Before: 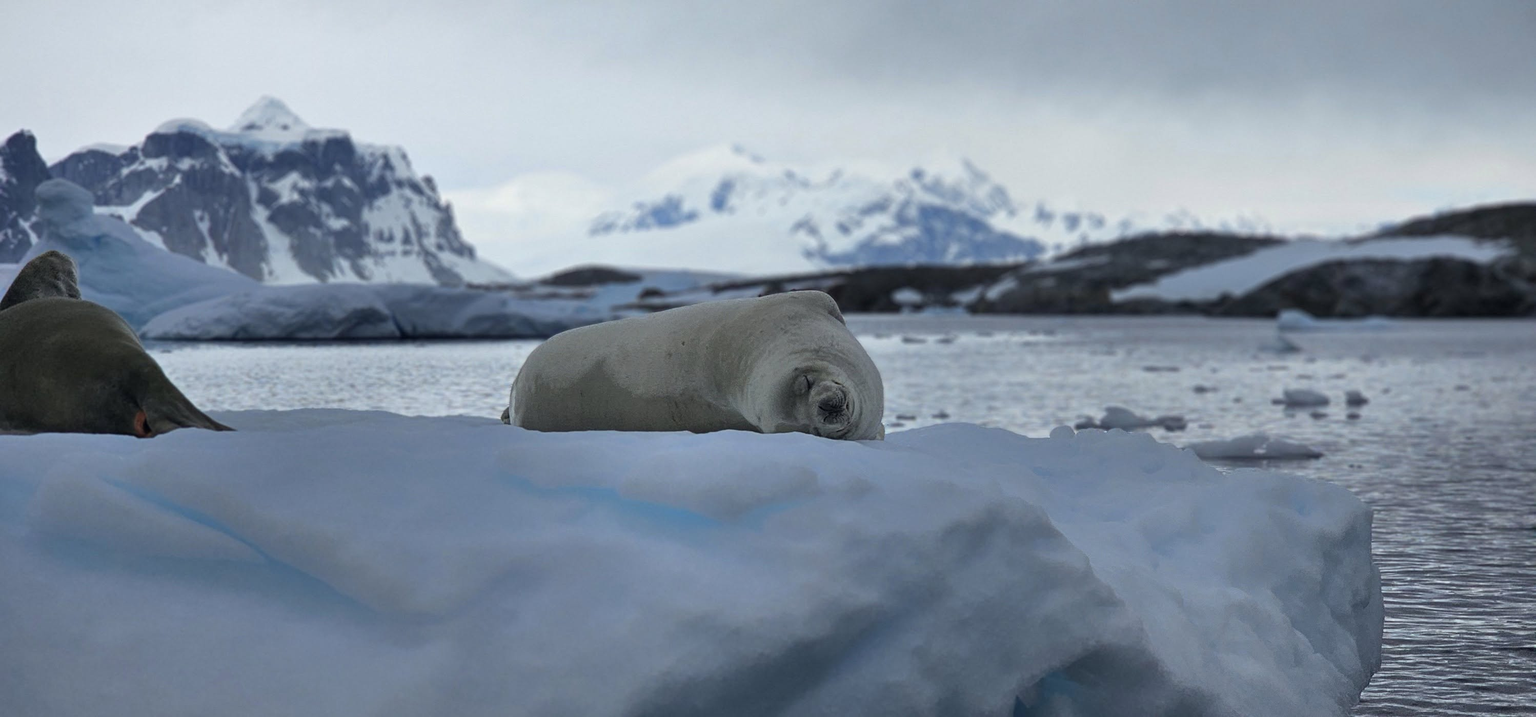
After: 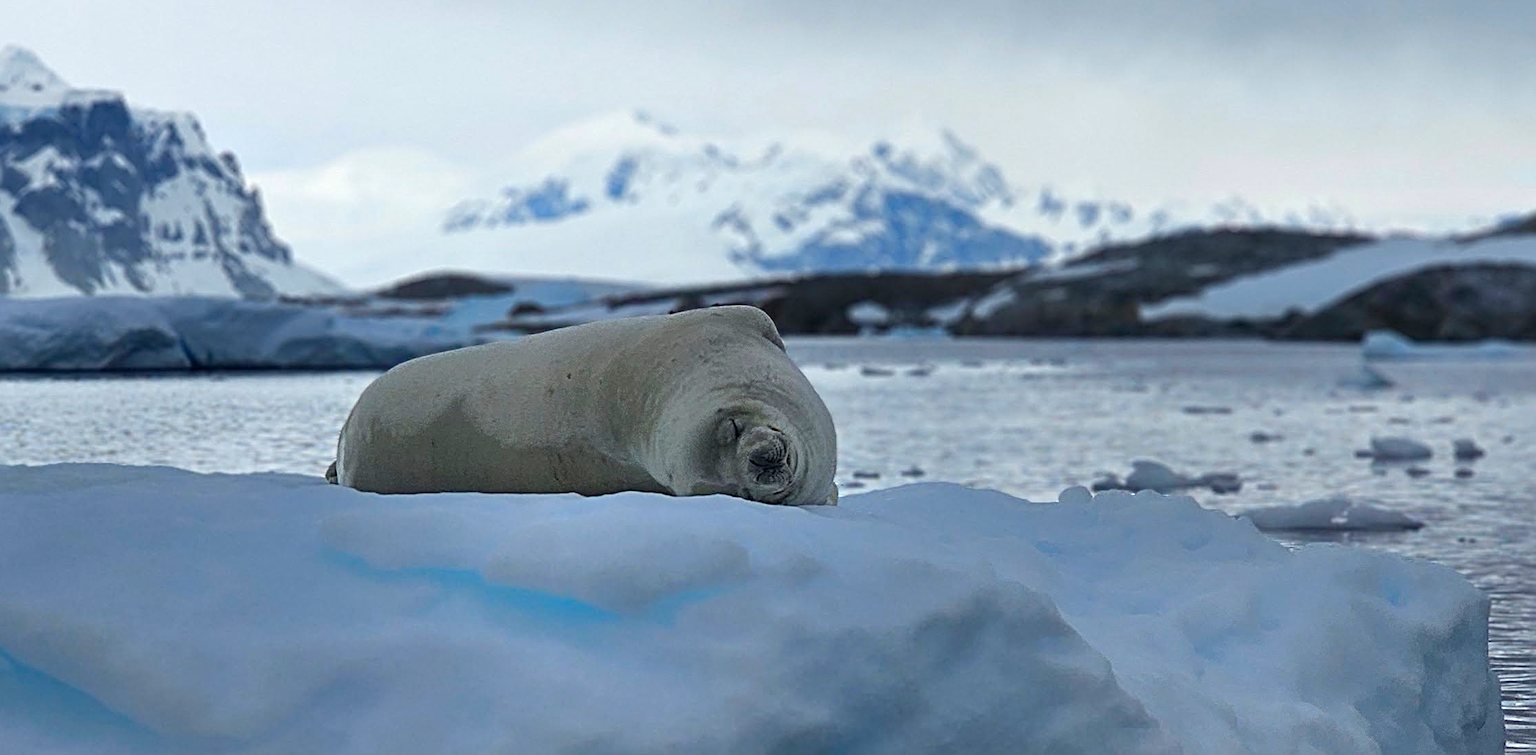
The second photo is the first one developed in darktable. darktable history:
crop: left 16.768%, top 8.653%, right 8.362%, bottom 12.485%
color balance rgb: linear chroma grading › shadows 32%, linear chroma grading › global chroma -2%, linear chroma grading › mid-tones 4%, perceptual saturation grading › global saturation -2%, perceptual saturation grading › highlights -8%, perceptual saturation grading › mid-tones 8%, perceptual saturation grading › shadows 4%, perceptual brilliance grading › highlights 8%, perceptual brilliance grading › mid-tones 4%, perceptual brilliance grading › shadows 2%, global vibrance 16%, saturation formula JzAzBz (2021)
sharpen: radius 4
